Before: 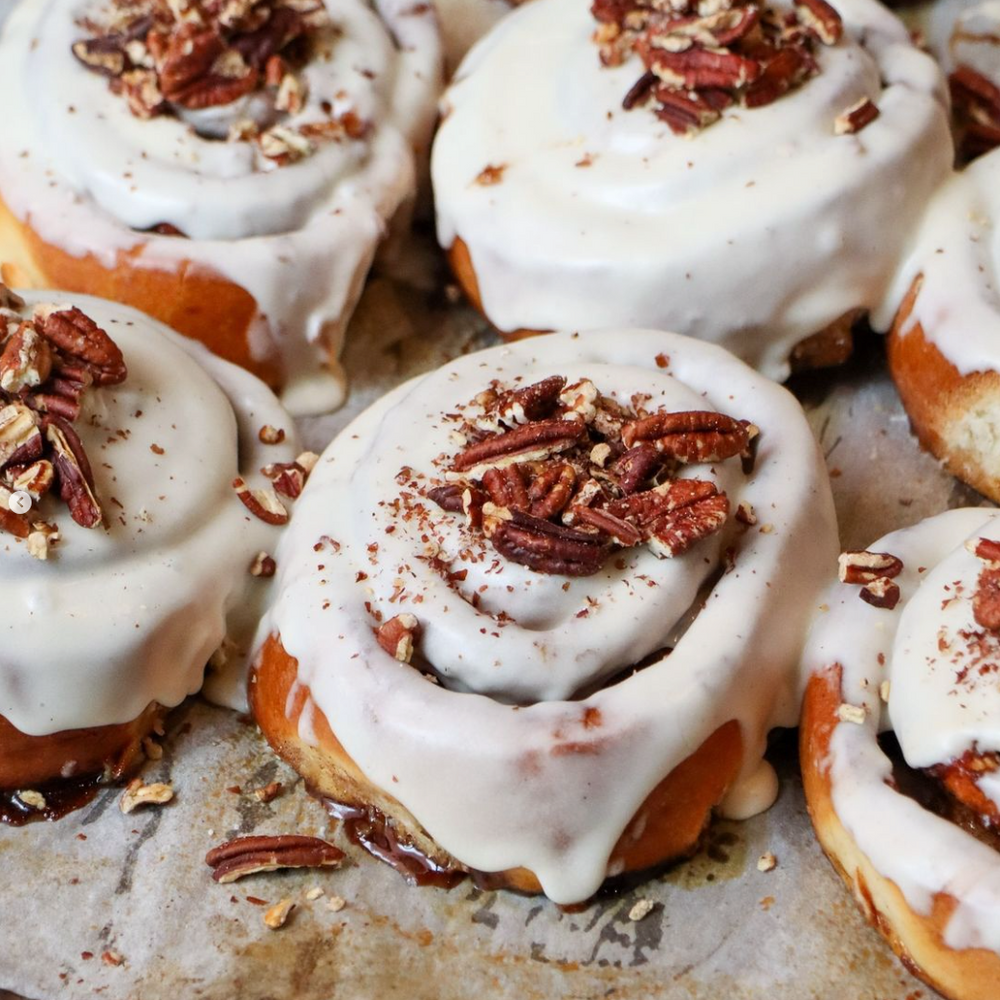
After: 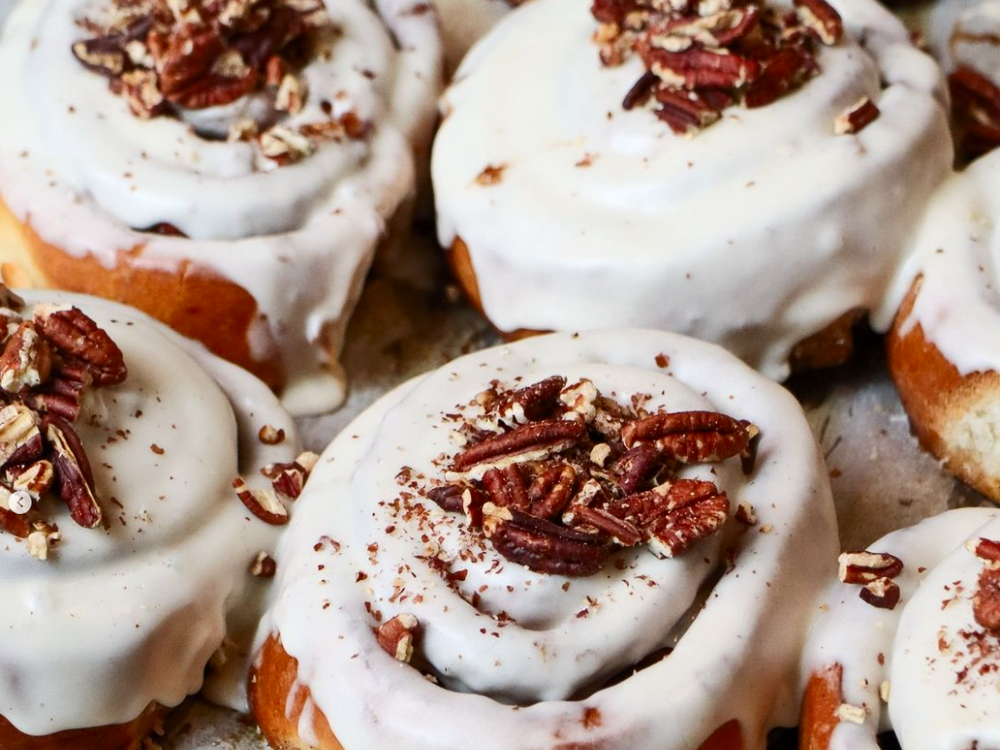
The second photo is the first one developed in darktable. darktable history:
crop: bottom 24.983%
tone curve: curves: ch0 [(0, 0) (0.003, 0.003) (0.011, 0.011) (0.025, 0.022) (0.044, 0.039) (0.069, 0.055) (0.1, 0.074) (0.136, 0.101) (0.177, 0.134) (0.224, 0.171) (0.277, 0.216) (0.335, 0.277) (0.399, 0.345) (0.468, 0.427) (0.543, 0.526) (0.623, 0.636) (0.709, 0.731) (0.801, 0.822) (0.898, 0.917) (1, 1)], color space Lab, independent channels, preserve colors none
